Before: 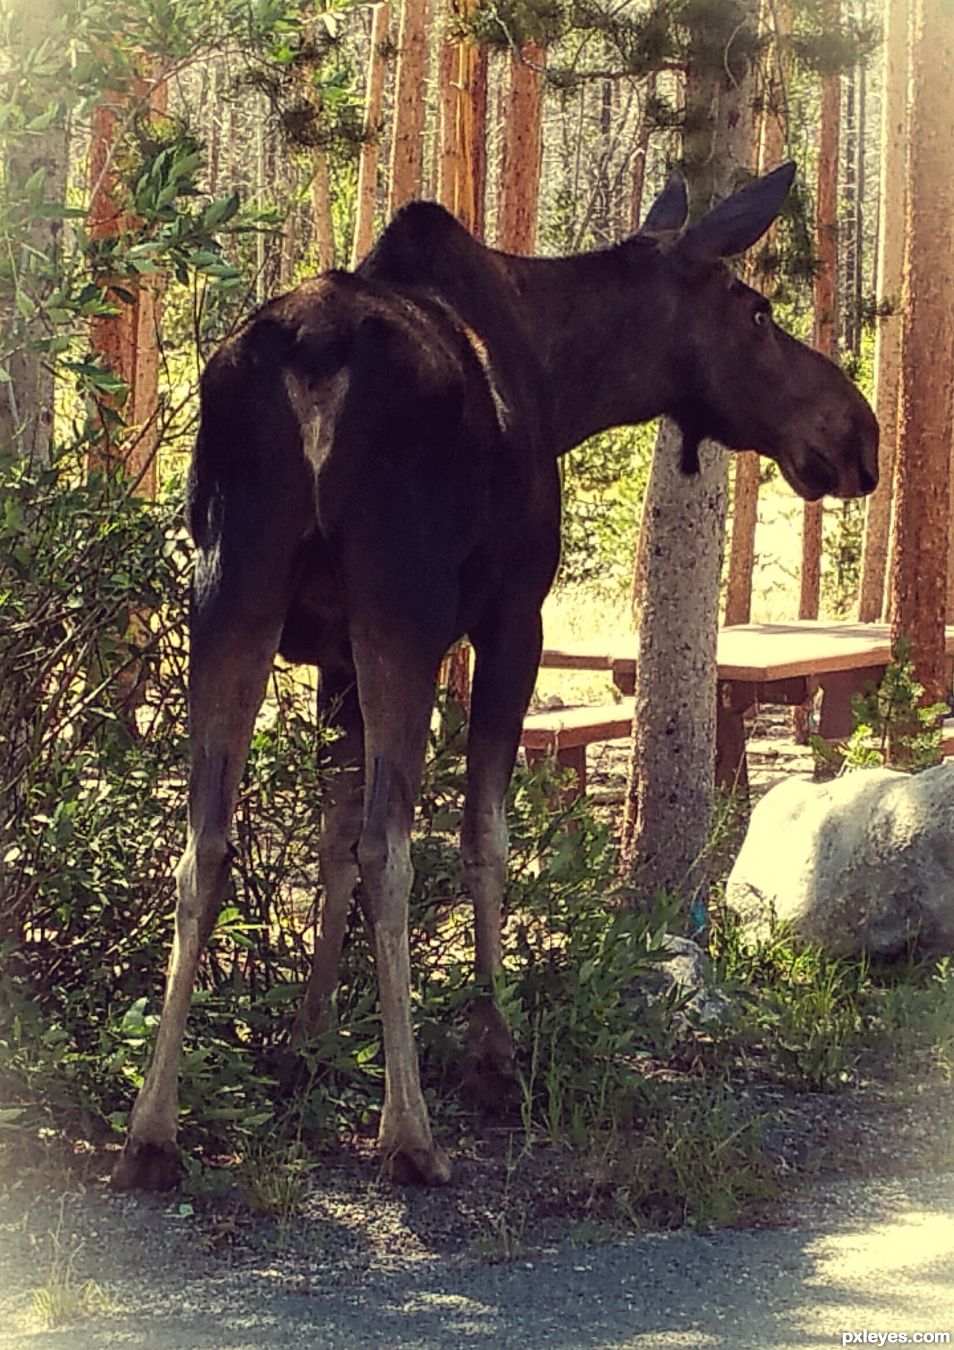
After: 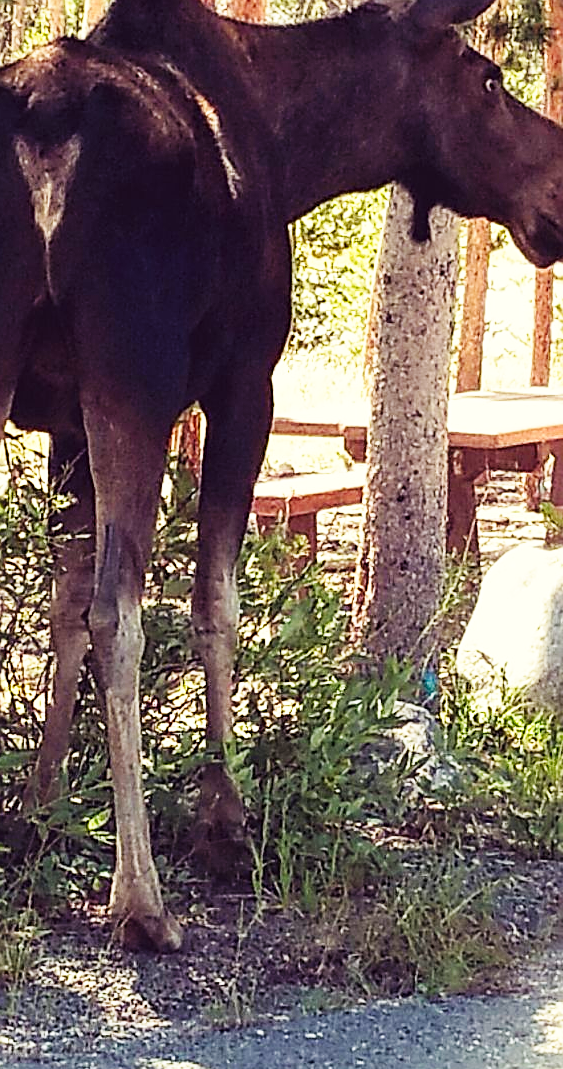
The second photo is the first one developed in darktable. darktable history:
sharpen: on, module defaults
crop and rotate: left 28.201%, top 17.26%, right 12.71%, bottom 3.525%
base curve: curves: ch0 [(0, 0) (0.018, 0.026) (0.143, 0.37) (0.33, 0.731) (0.458, 0.853) (0.735, 0.965) (0.905, 0.986) (1, 1)], preserve colors none
